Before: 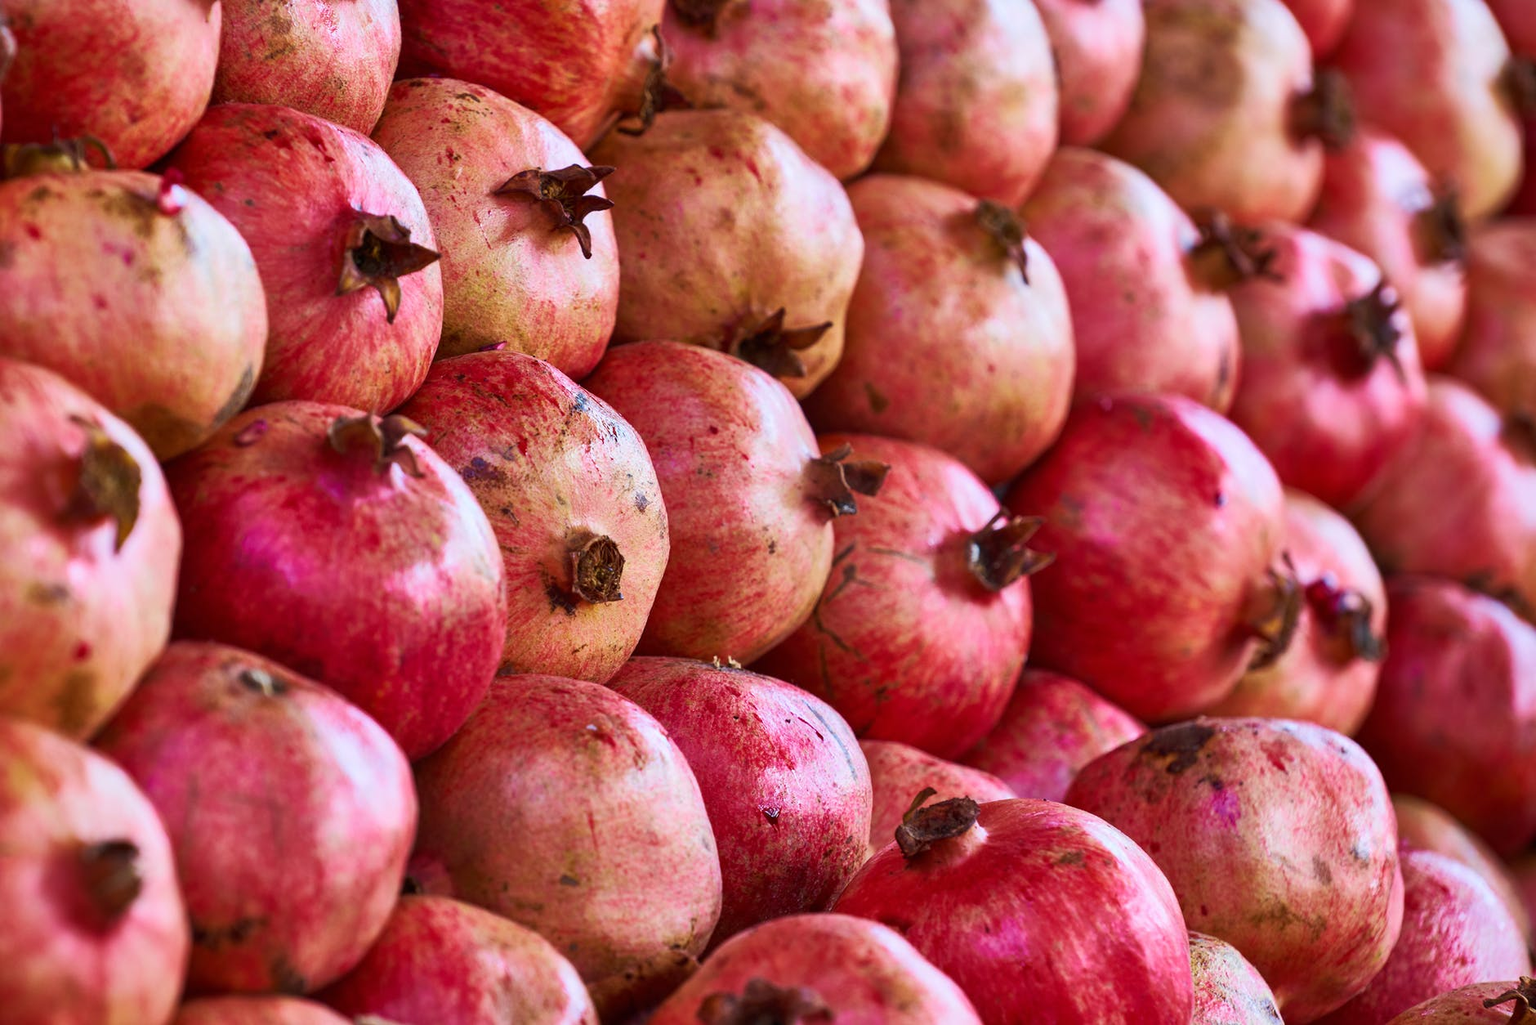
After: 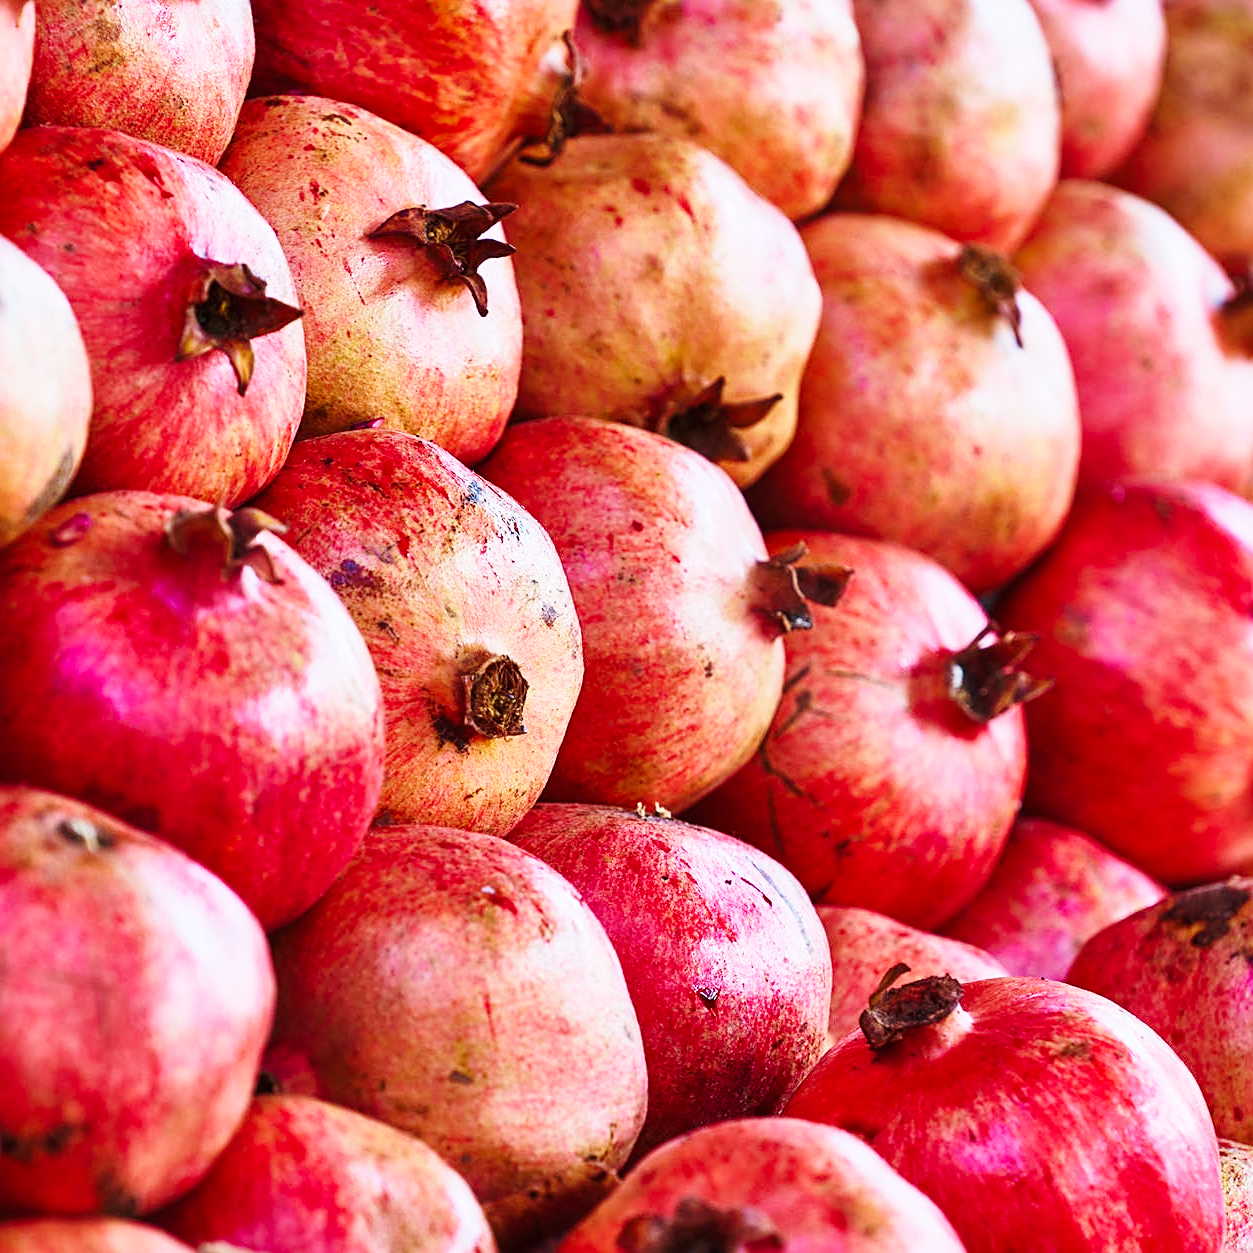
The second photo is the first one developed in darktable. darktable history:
sharpen: on, module defaults
crop and rotate: left 12.648%, right 20.685%
base curve: curves: ch0 [(0, 0) (0.028, 0.03) (0.121, 0.232) (0.46, 0.748) (0.859, 0.968) (1, 1)], preserve colors none
shadows and highlights: radius 125.46, shadows 21.19, highlights -21.19, low approximation 0.01
